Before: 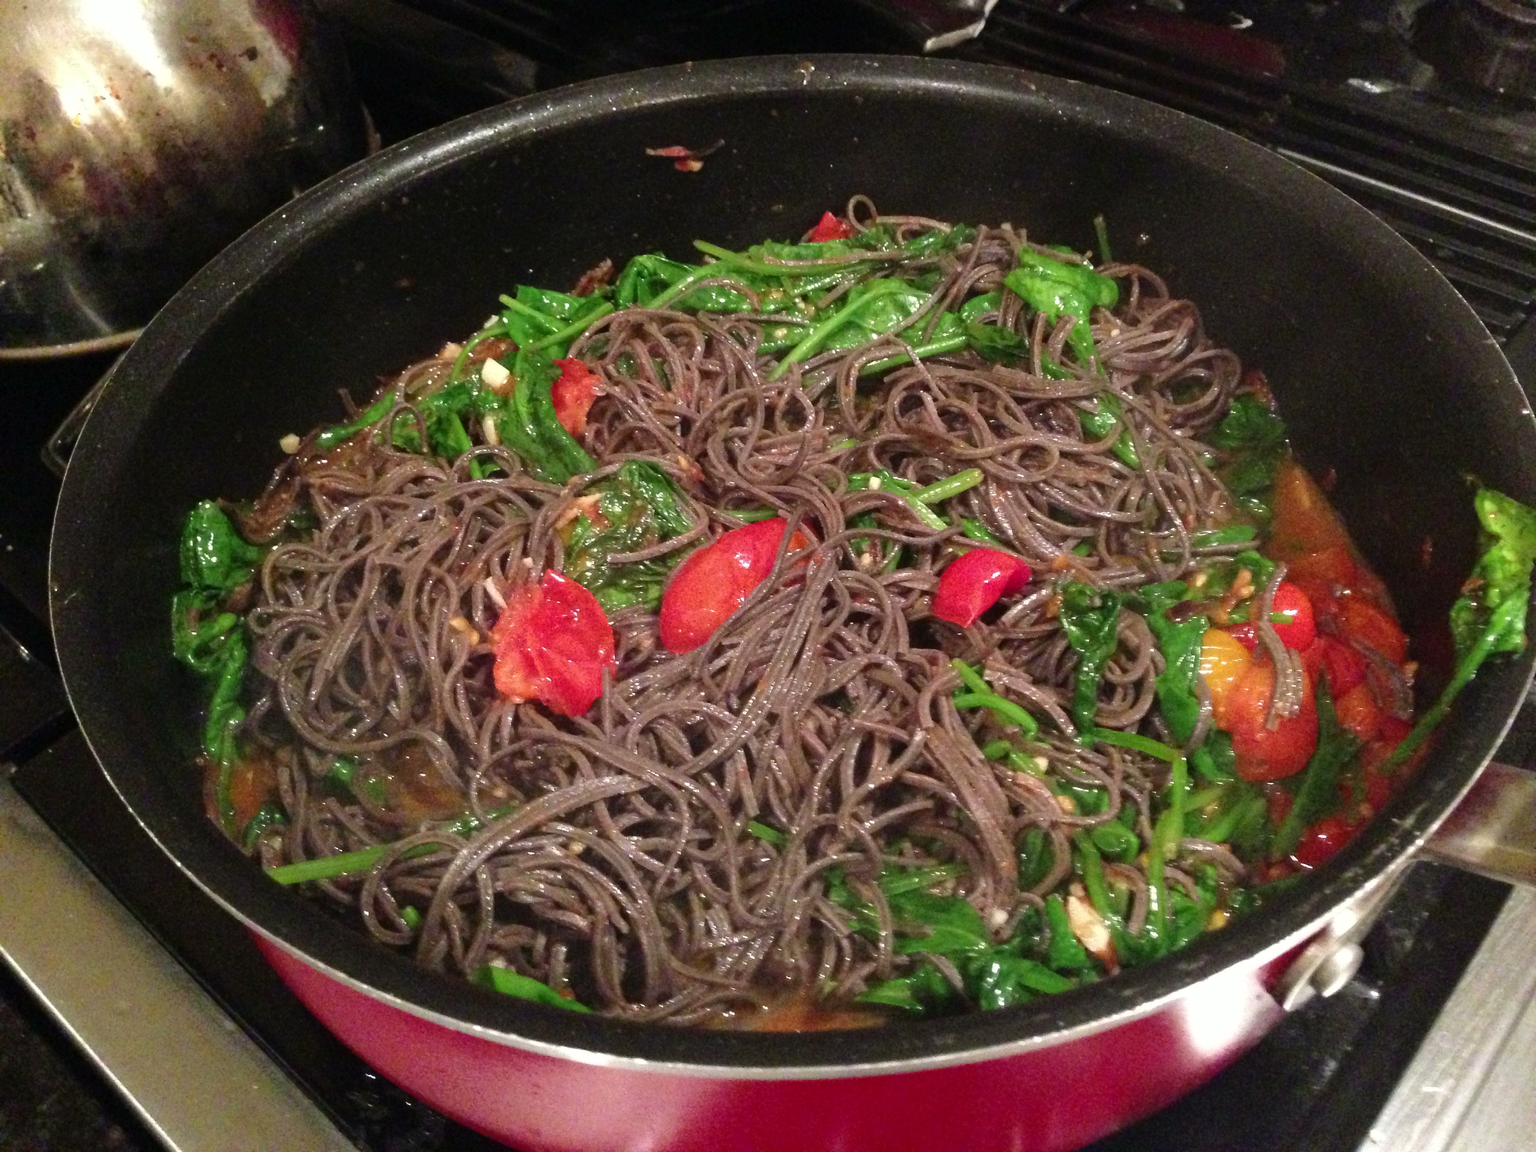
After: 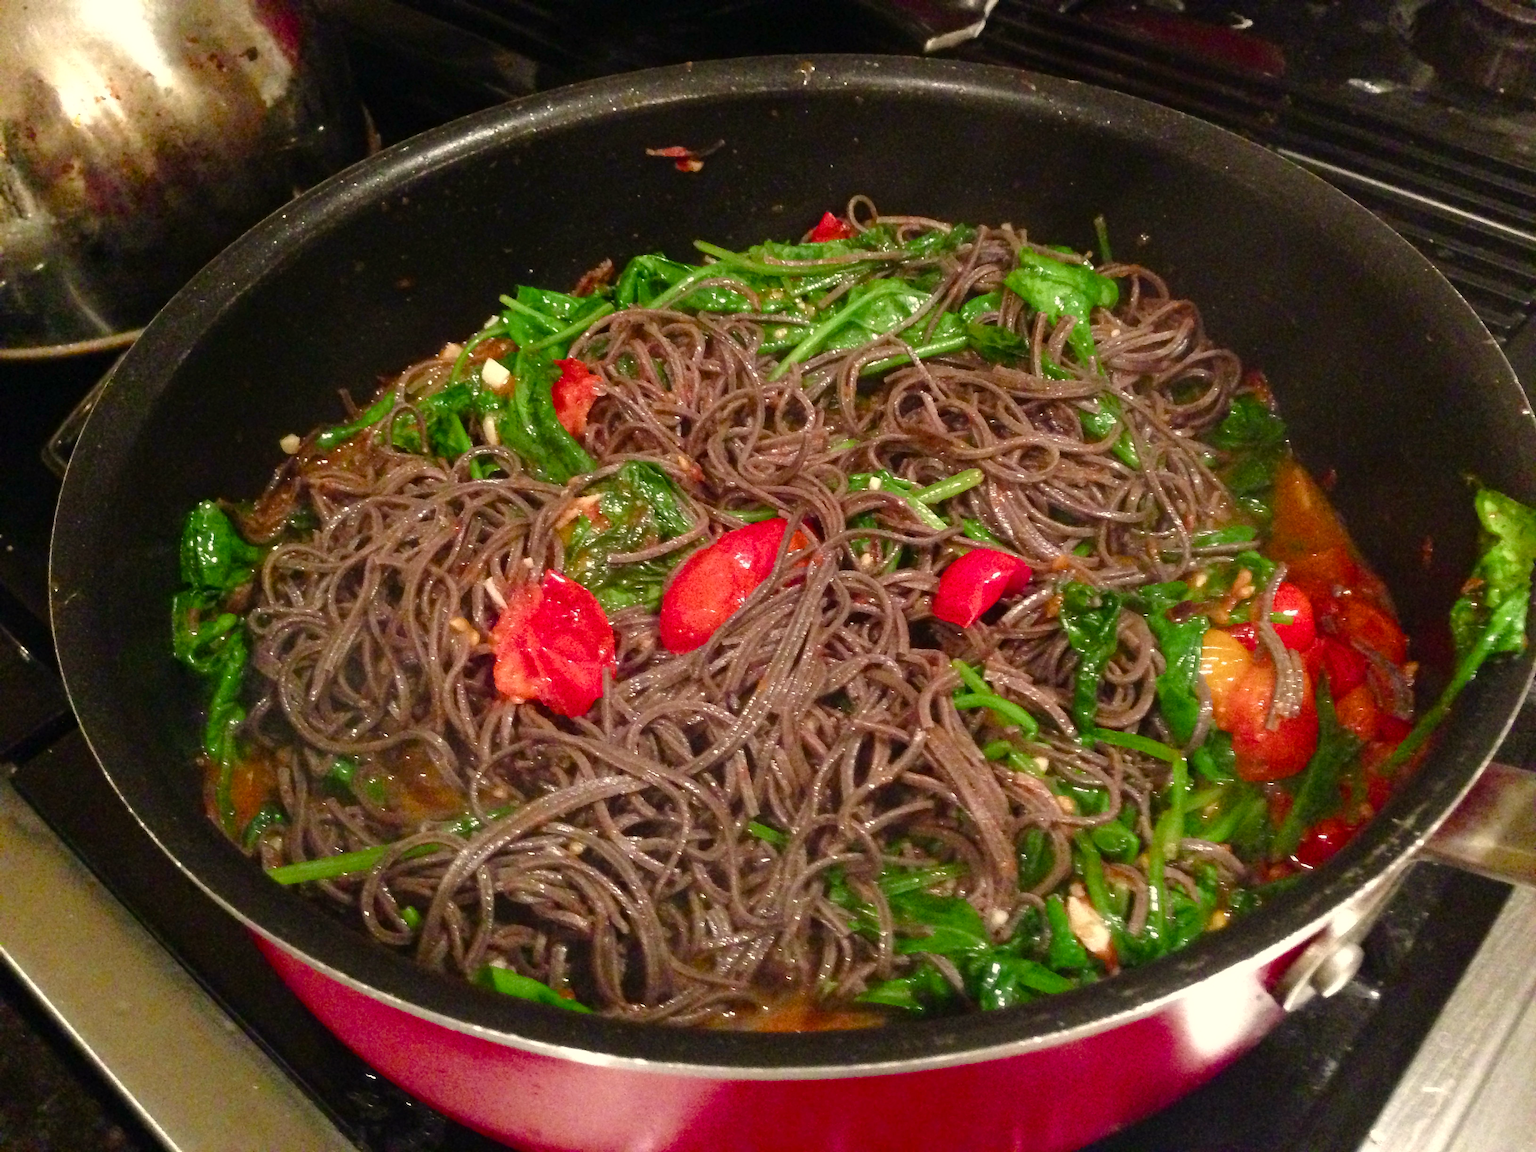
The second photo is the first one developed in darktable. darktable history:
color balance rgb: perceptual saturation grading › global saturation 20%, perceptual saturation grading › highlights -25%, perceptual saturation grading › shadows 25%
white balance: red 1.045, blue 0.932
